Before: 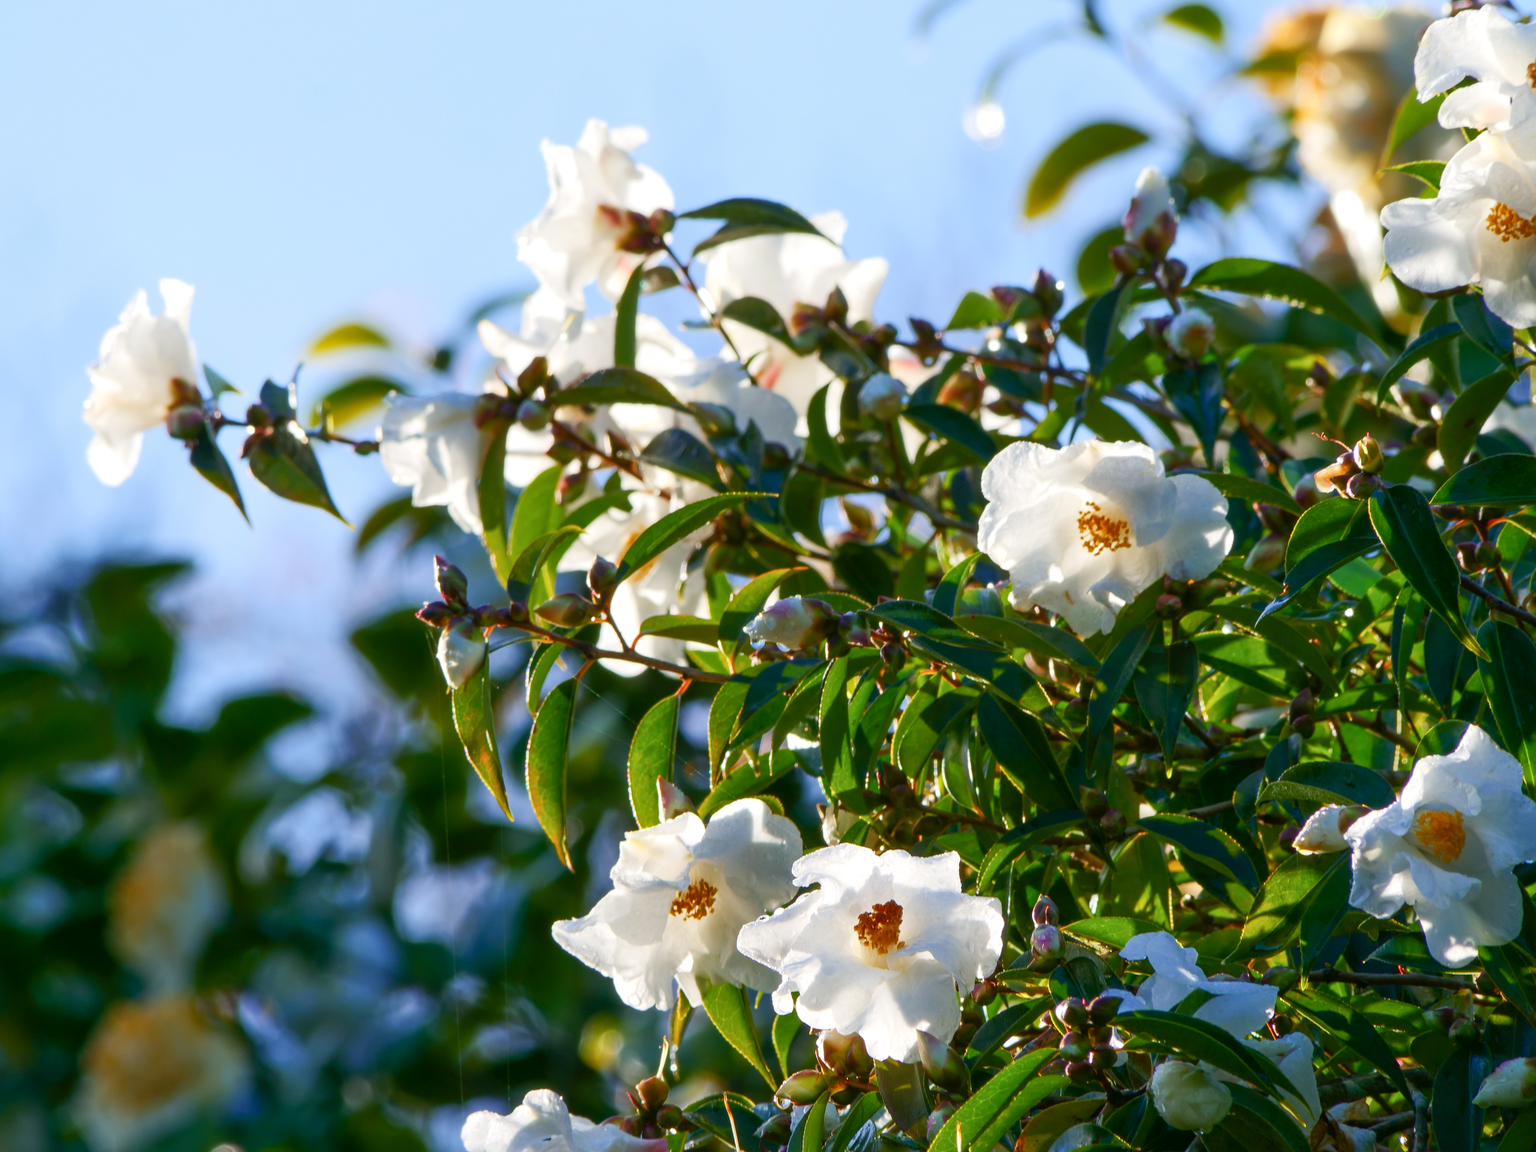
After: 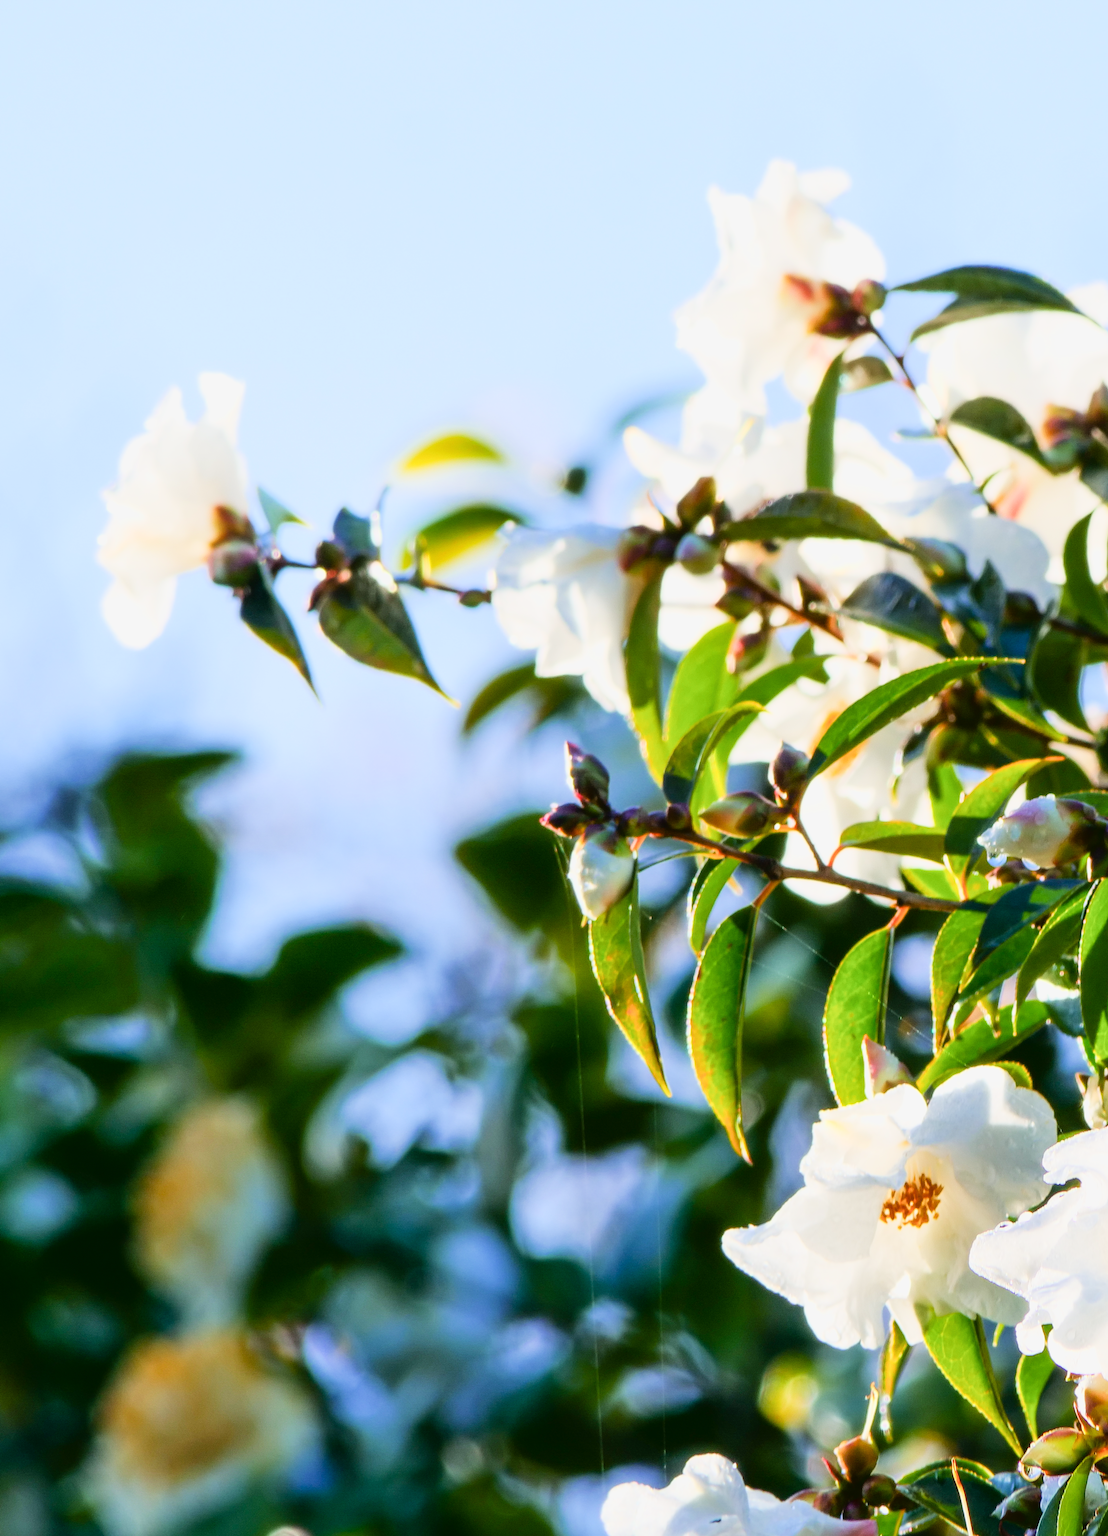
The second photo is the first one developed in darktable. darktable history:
exposure: exposure -0.042 EV, compensate exposure bias true, compensate highlight preservation false
filmic rgb: black relative exposure -7.65 EV, white relative exposure 4.56 EV, hardness 3.61
tone curve: curves: ch0 [(0, 0.023) (0.087, 0.065) (0.184, 0.168) (0.45, 0.54) (0.57, 0.683) (0.722, 0.825) (0.877, 0.948) (1, 1)]; ch1 [(0, 0) (0.388, 0.369) (0.45, 0.43) (0.505, 0.509) (0.534, 0.528) (0.657, 0.655) (1, 1)]; ch2 [(0, 0) (0.314, 0.223) (0.427, 0.405) (0.5, 0.5) (0.55, 0.566) (0.625, 0.657) (1, 1)]
crop: left 0.721%, right 45.196%, bottom 0.087%
